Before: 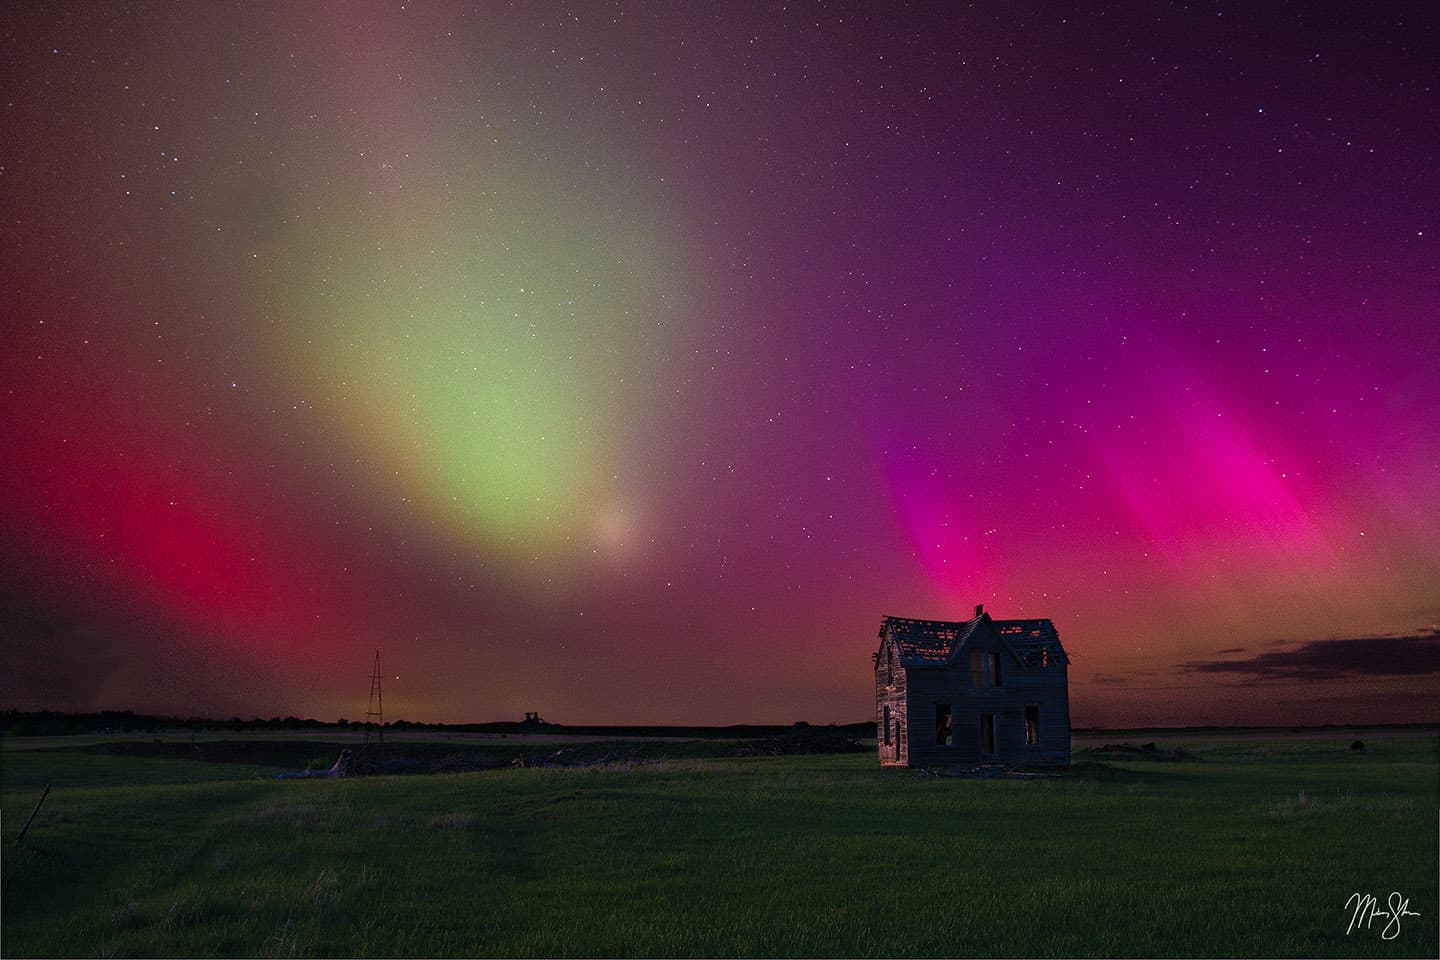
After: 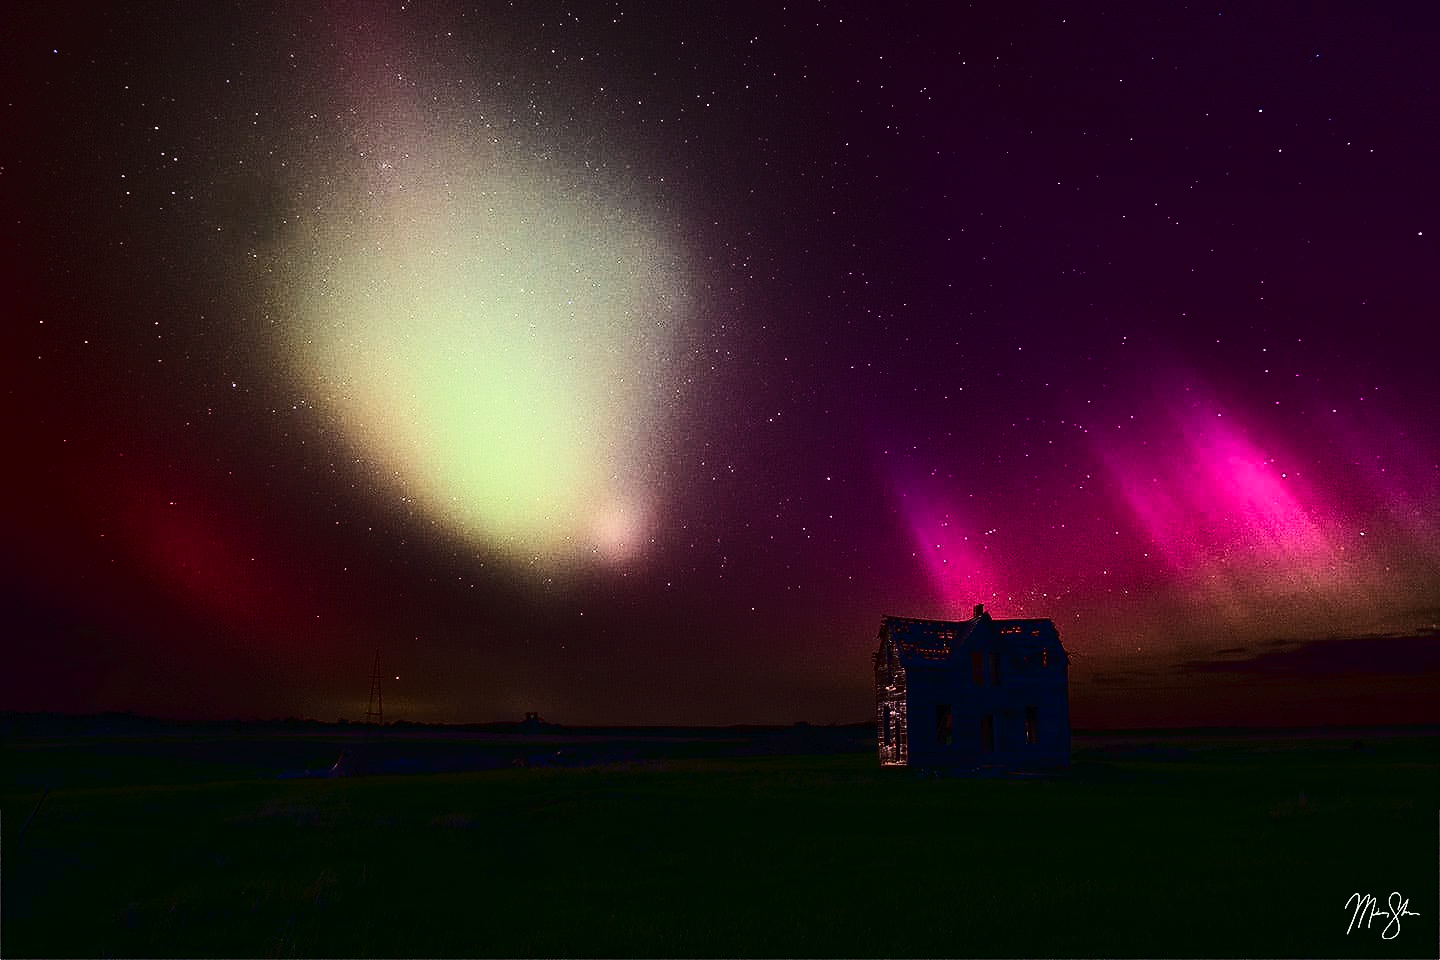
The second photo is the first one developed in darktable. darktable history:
contrast brightness saturation: contrast 0.507, saturation -0.085
tone curve: curves: ch0 [(0, 0) (0.003, 0.014) (0.011, 0.017) (0.025, 0.023) (0.044, 0.035) (0.069, 0.04) (0.1, 0.062) (0.136, 0.099) (0.177, 0.152) (0.224, 0.214) (0.277, 0.291) (0.335, 0.383) (0.399, 0.487) (0.468, 0.581) (0.543, 0.662) (0.623, 0.738) (0.709, 0.802) (0.801, 0.871) (0.898, 0.936) (1, 1)], color space Lab, linked channels, preserve colors none
